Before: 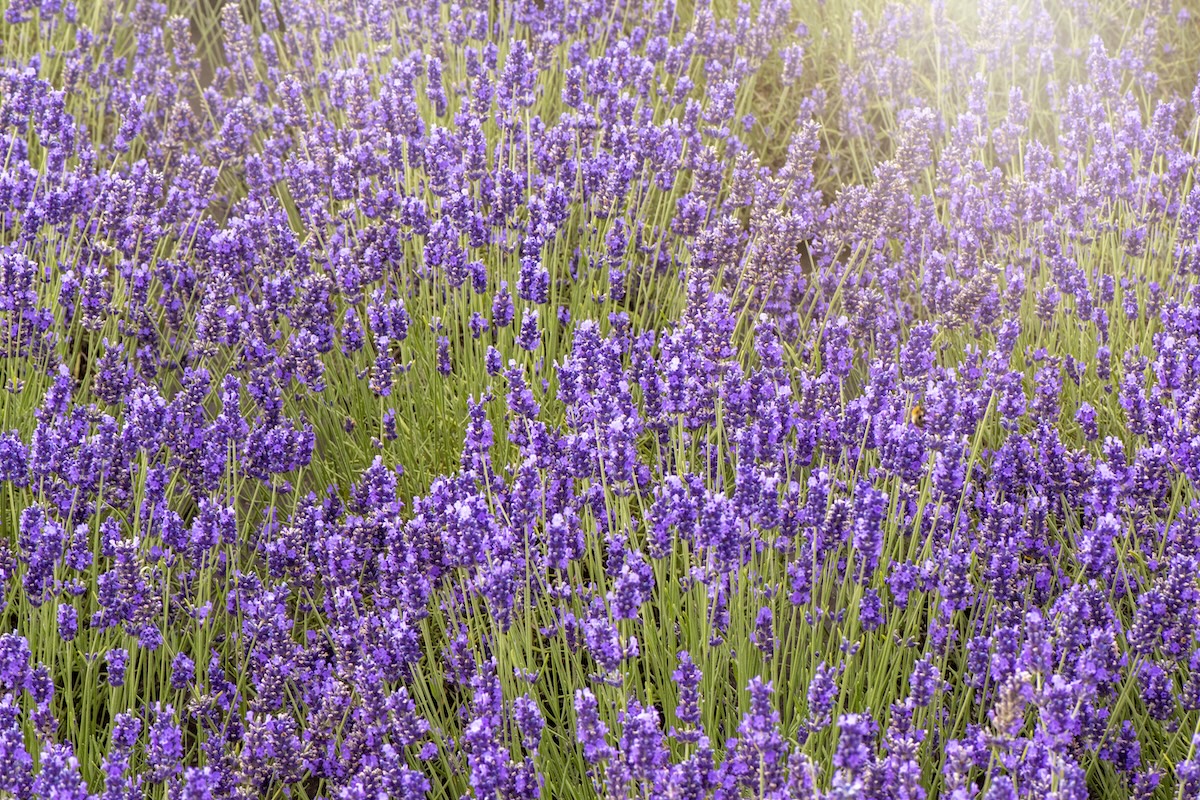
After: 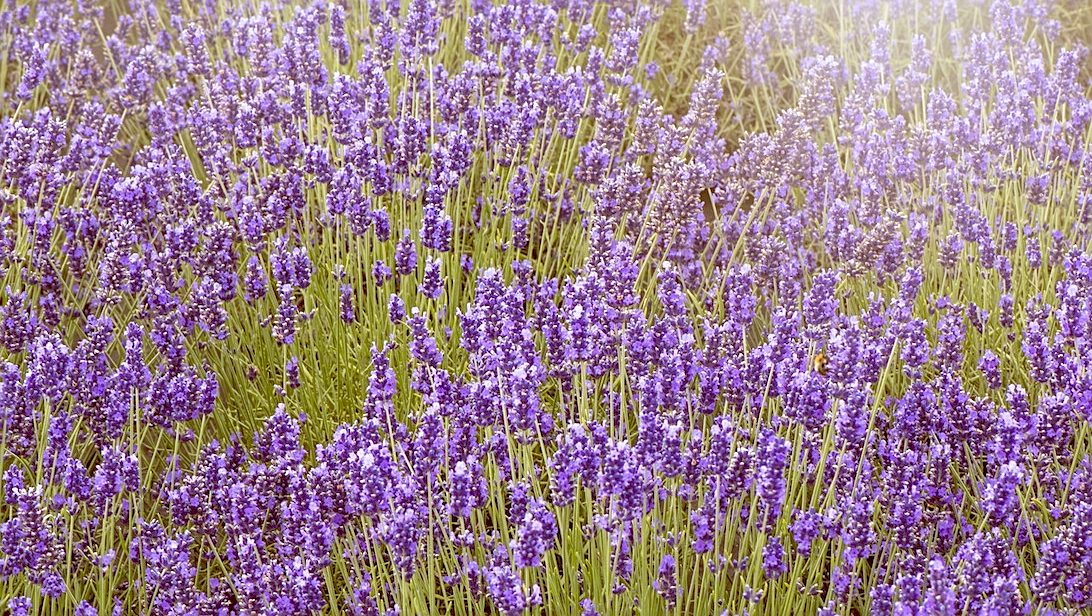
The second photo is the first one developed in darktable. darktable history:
color balance: lift [1, 1.011, 0.999, 0.989], gamma [1.109, 1.045, 1.039, 0.955], gain [0.917, 0.936, 0.952, 1.064], contrast 2.32%, contrast fulcrum 19%, output saturation 101%
crop: left 8.155%, top 6.611%, bottom 15.385%
sharpen: on, module defaults
